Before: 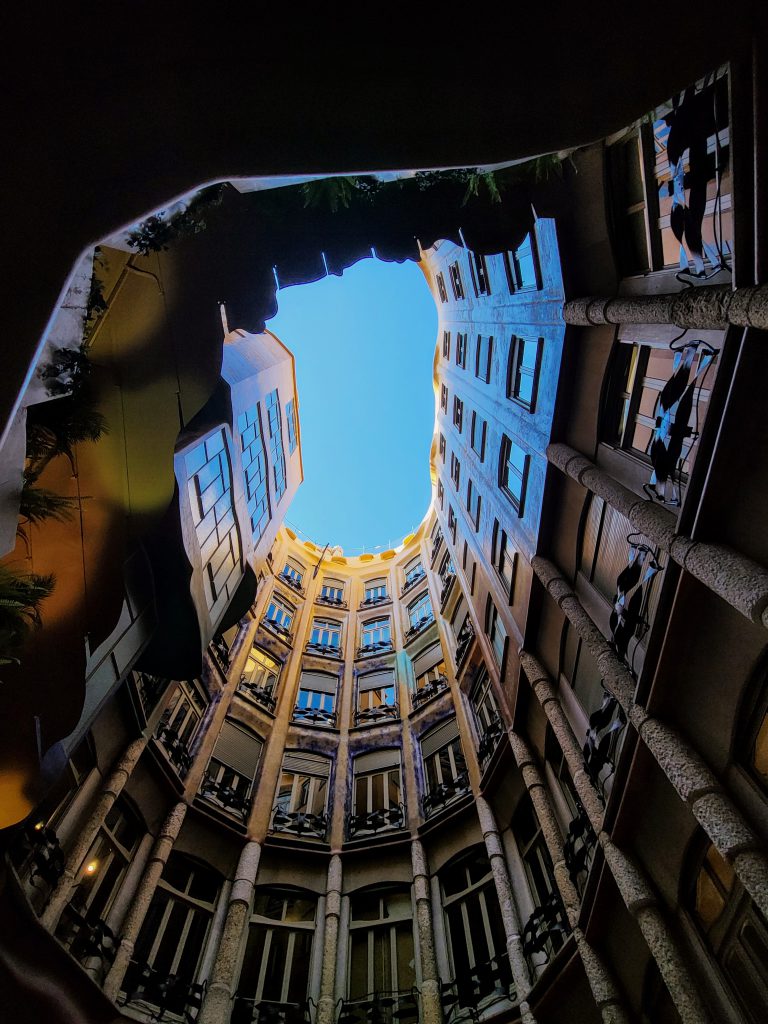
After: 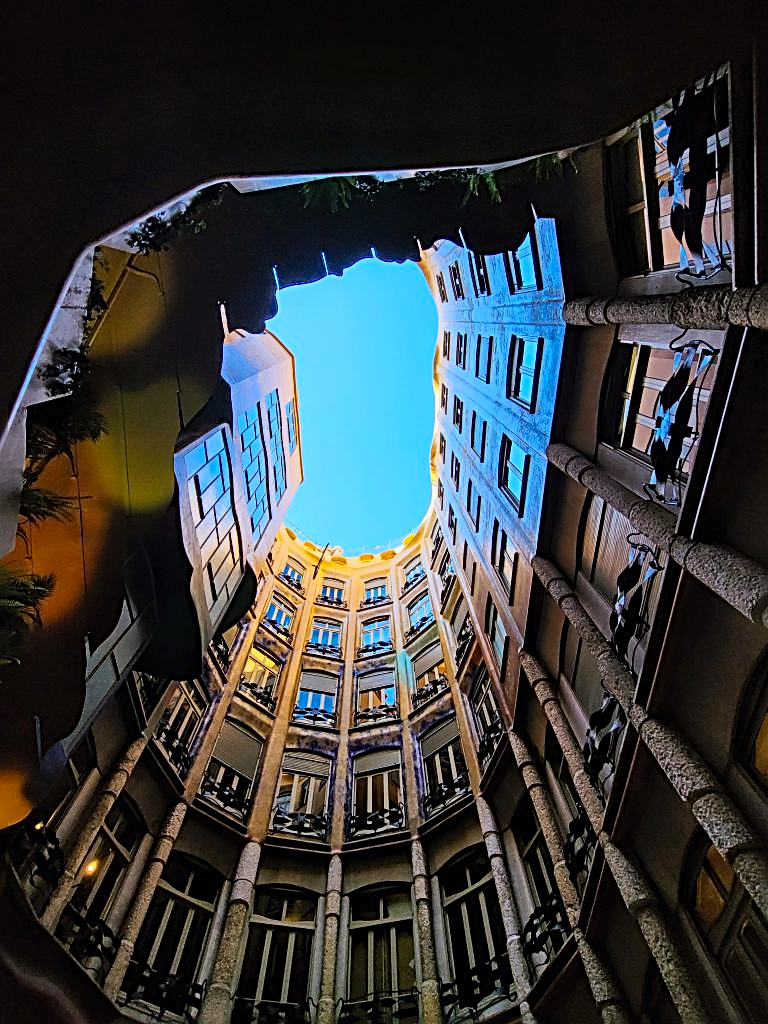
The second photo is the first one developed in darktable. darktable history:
exposure: exposure -0.36 EV, compensate highlight preservation false
sharpen: radius 3.025, amount 0.757
contrast brightness saturation: contrast 0.24, brightness 0.26, saturation 0.39
